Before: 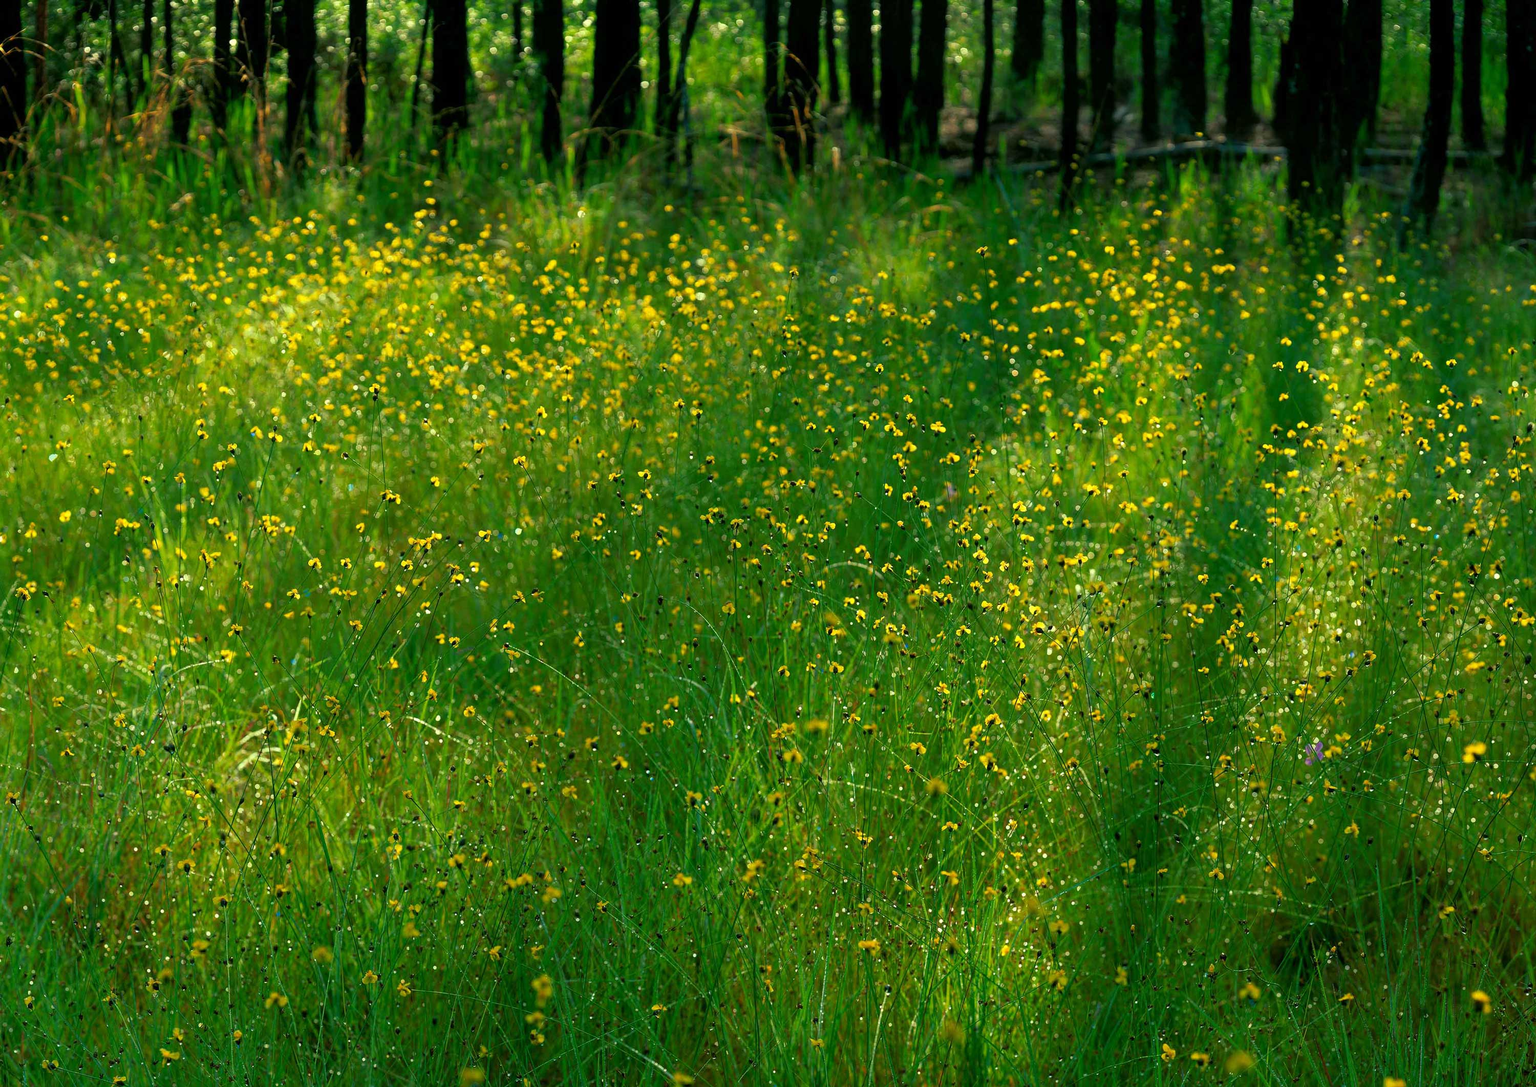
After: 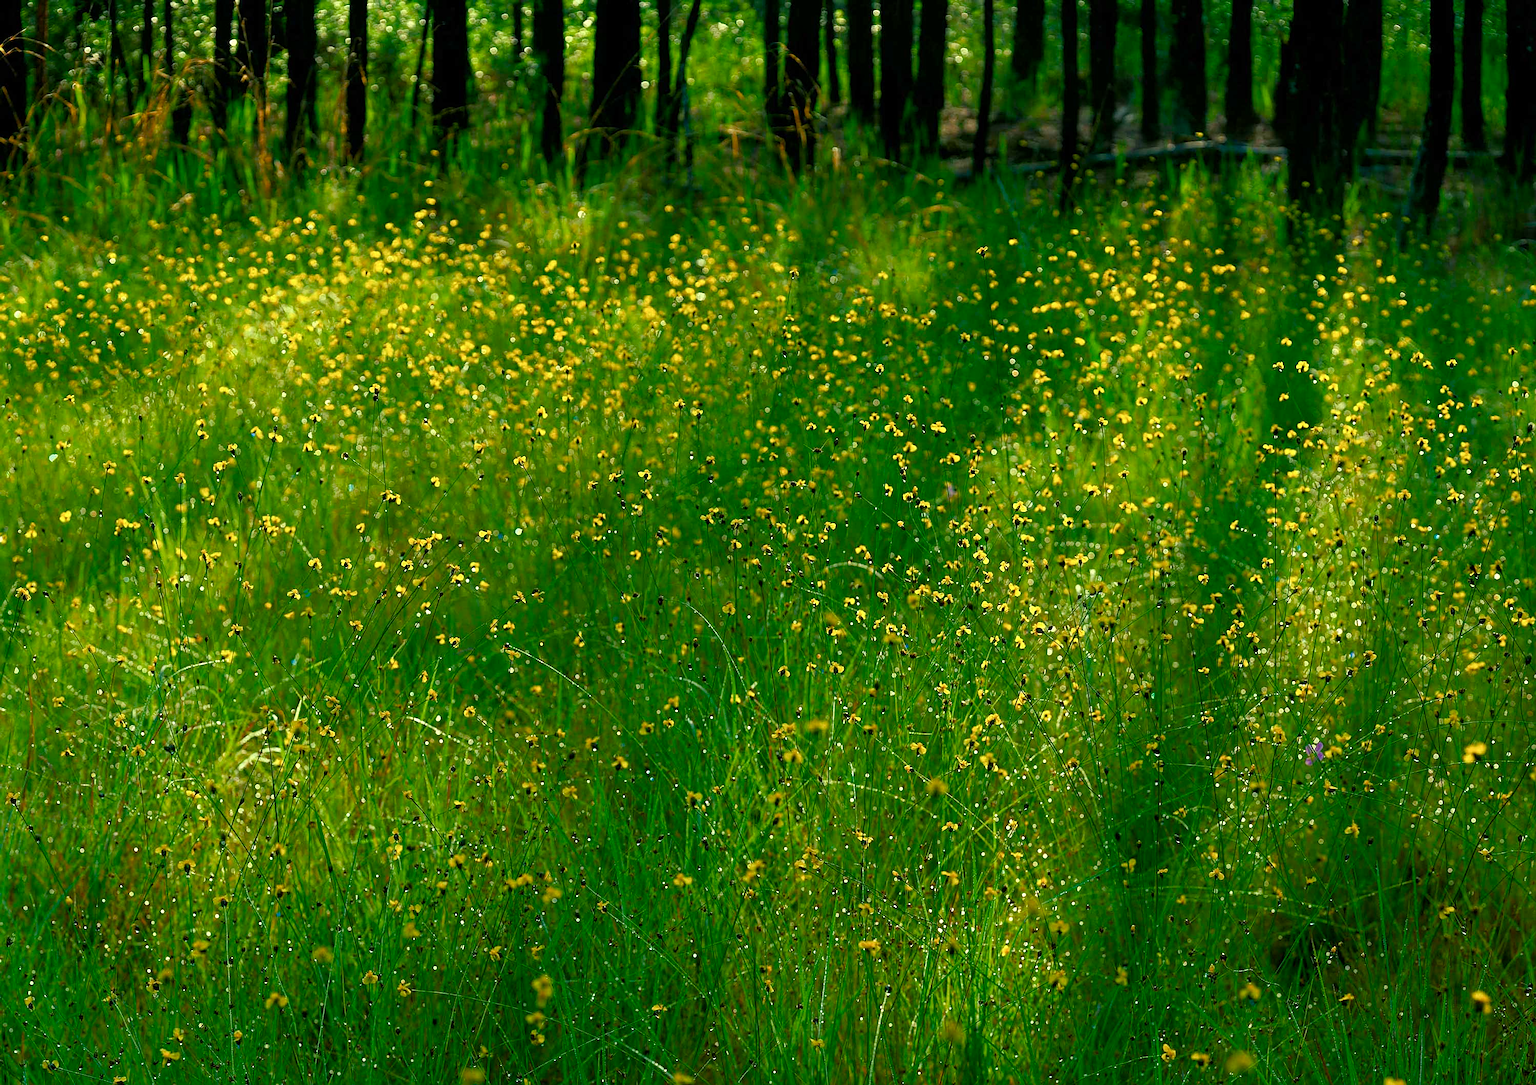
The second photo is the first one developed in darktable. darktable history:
color balance rgb: perceptual saturation grading › global saturation 20%, perceptual saturation grading › highlights -25%, perceptual saturation grading › shadows 25%
sharpen: on, module defaults
crop: bottom 0.071%
